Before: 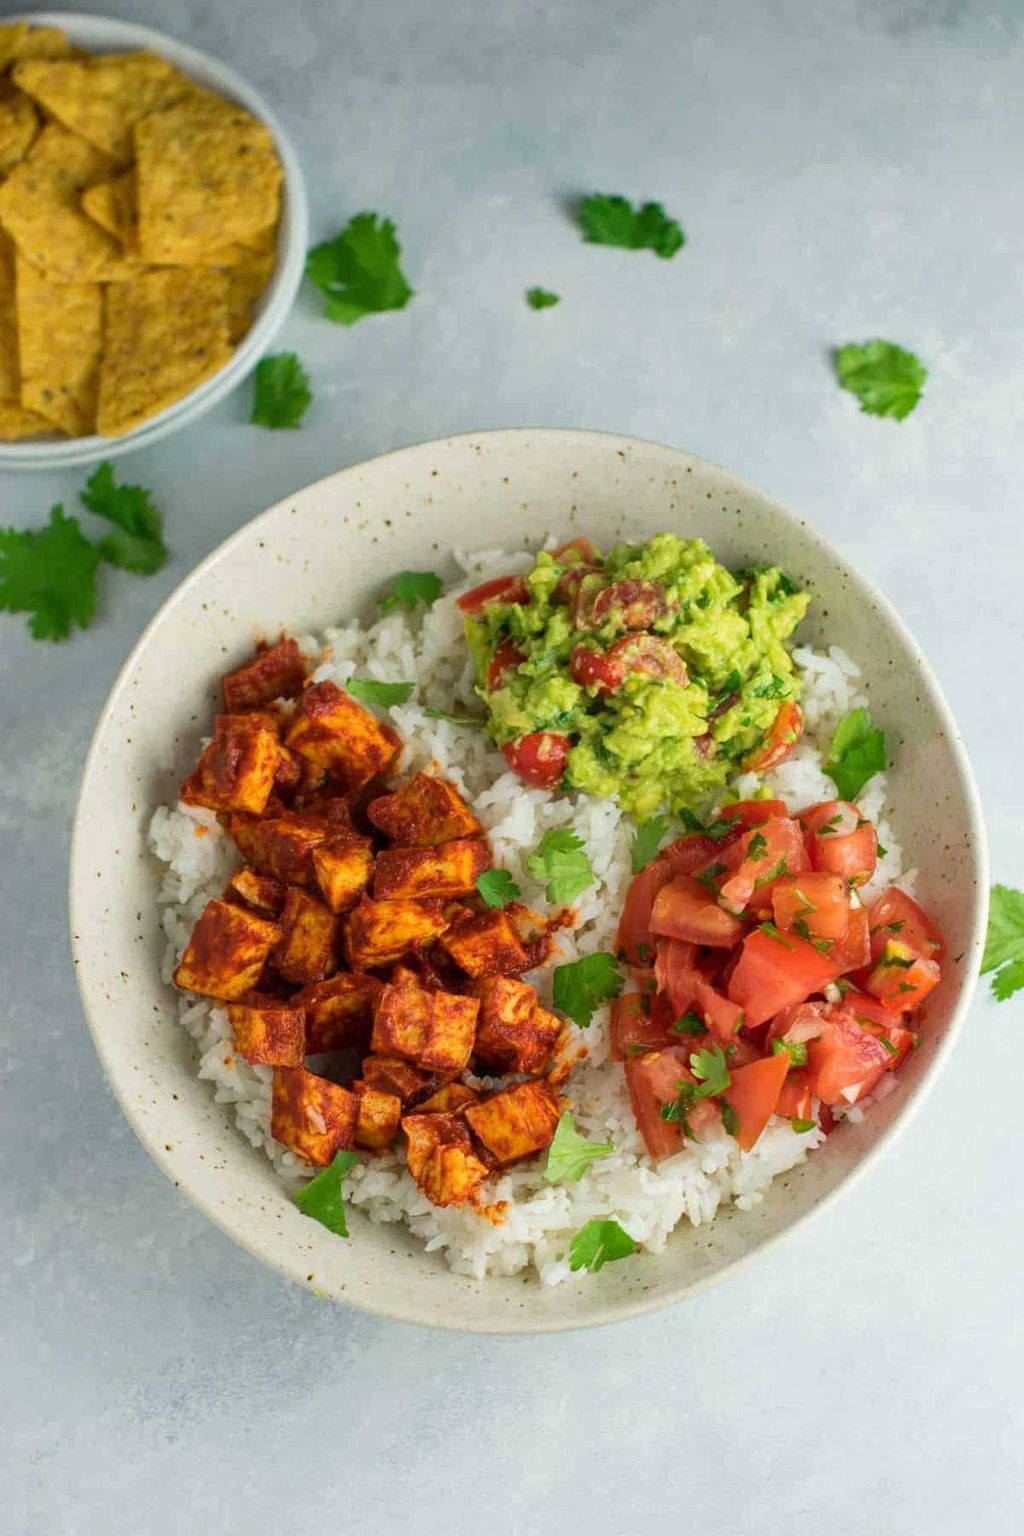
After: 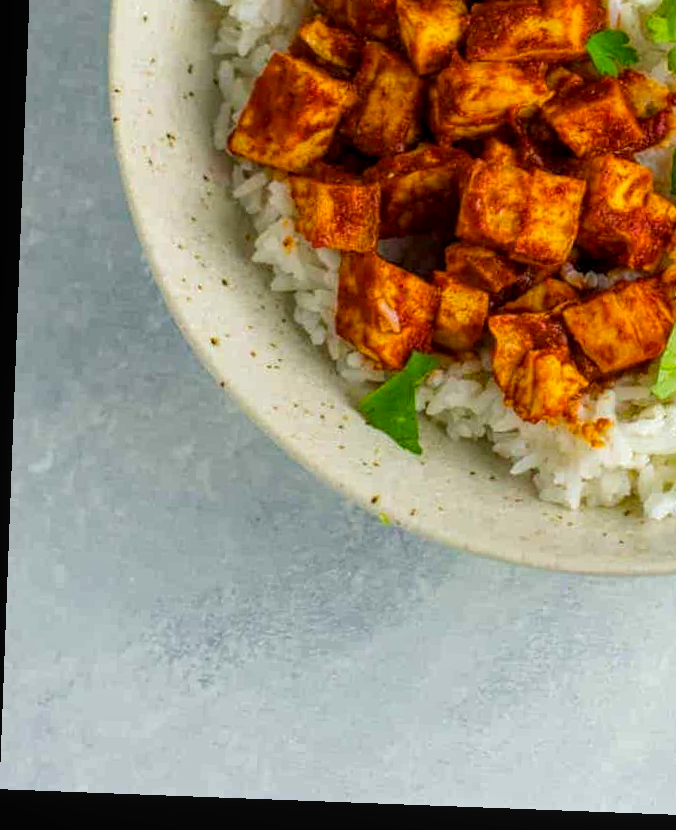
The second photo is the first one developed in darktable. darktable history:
color balance rgb: perceptual saturation grading › global saturation 30%, global vibrance 20%
base curve: curves: ch0 [(0, 0) (0.74, 0.67) (1, 1)]
crop and rotate: top 54.778%, right 46.61%, bottom 0.159%
rotate and perspective: rotation 2.17°, automatic cropping off
levels: levels [0, 0.492, 0.984]
local contrast: highlights 99%, shadows 86%, detail 160%, midtone range 0.2
